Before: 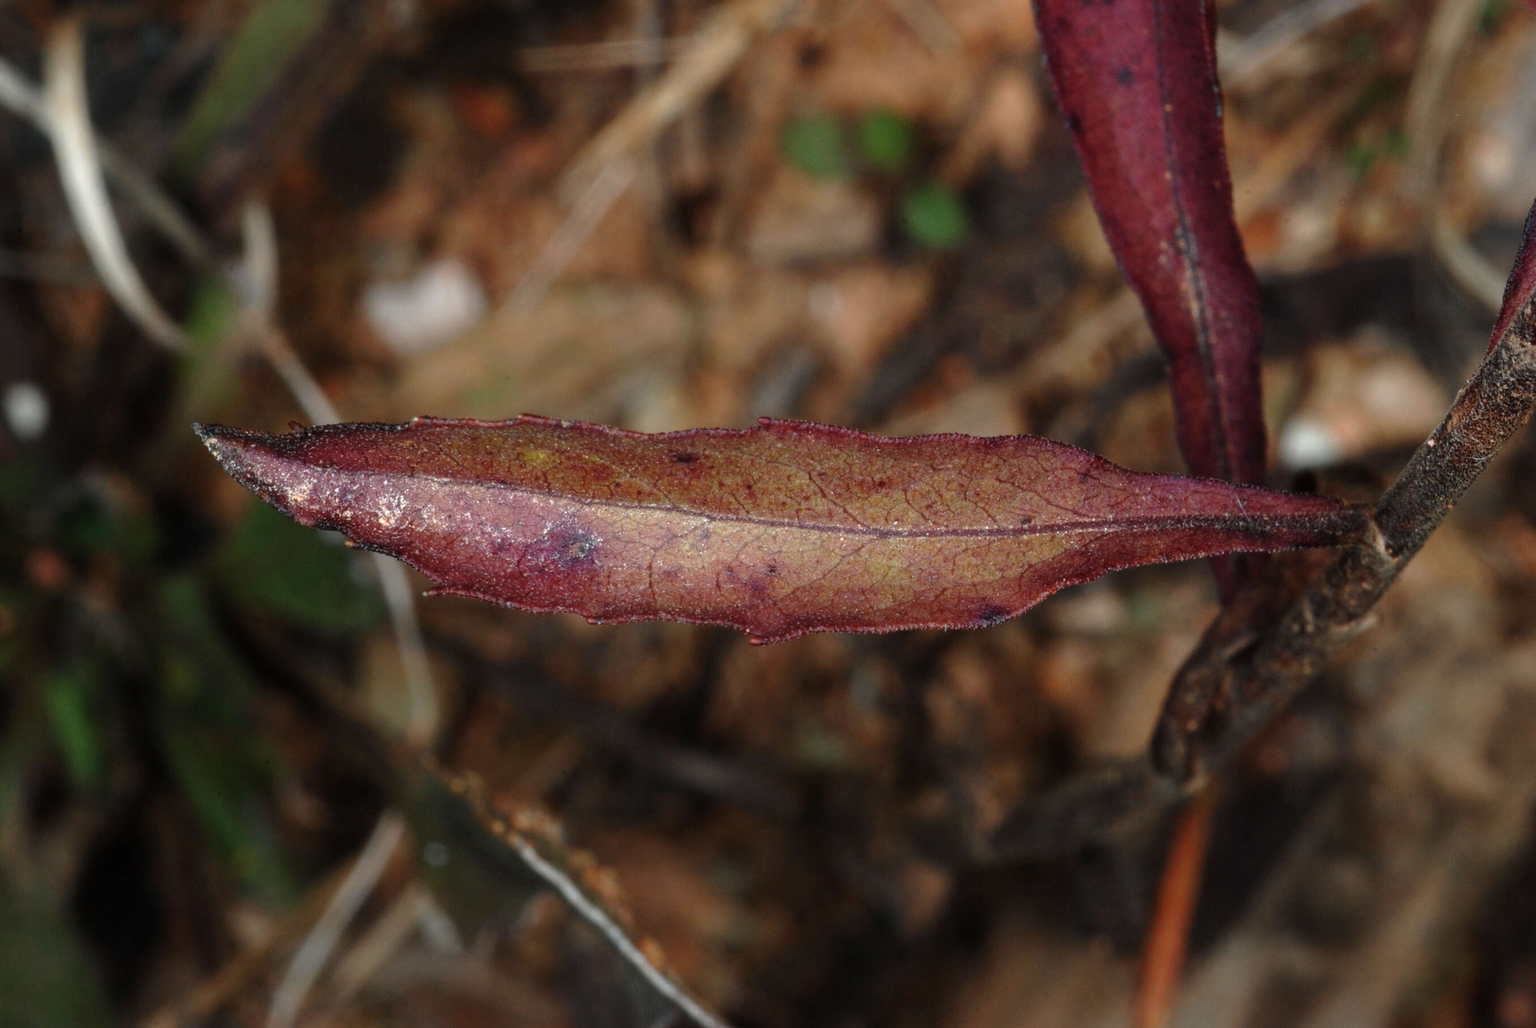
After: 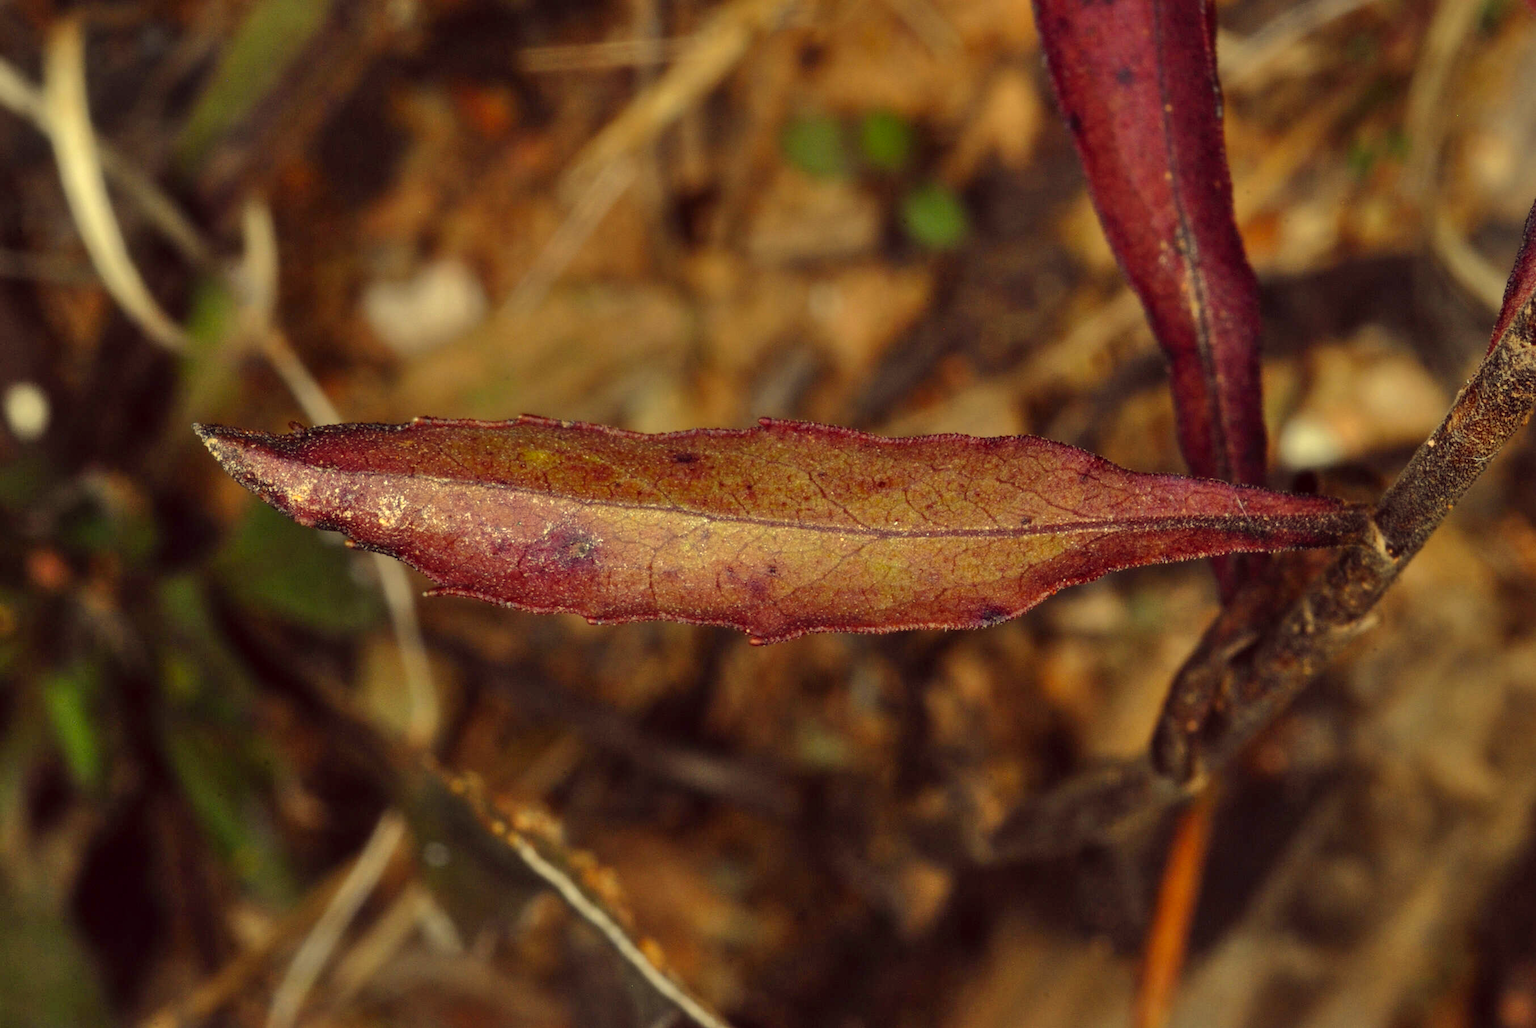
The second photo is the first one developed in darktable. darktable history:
color correction: highlights a* -0.405, highlights b* 39.93, shadows a* 9.38, shadows b* -0.548
shadows and highlights: radius 109.37, shadows 44.83, highlights -67.73, low approximation 0.01, soften with gaussian
